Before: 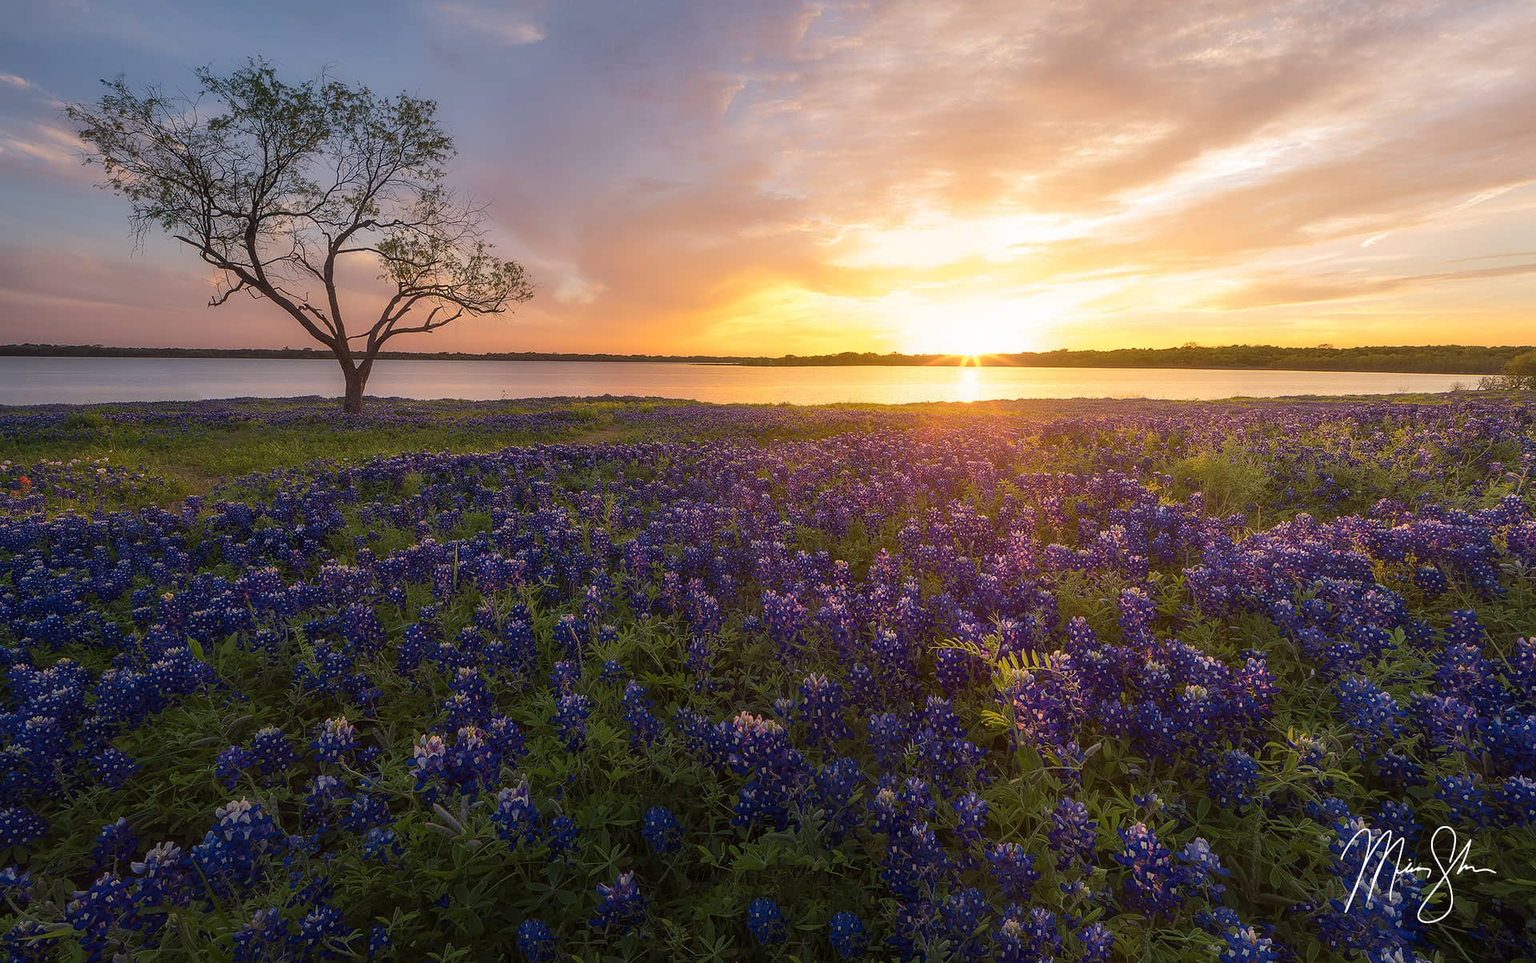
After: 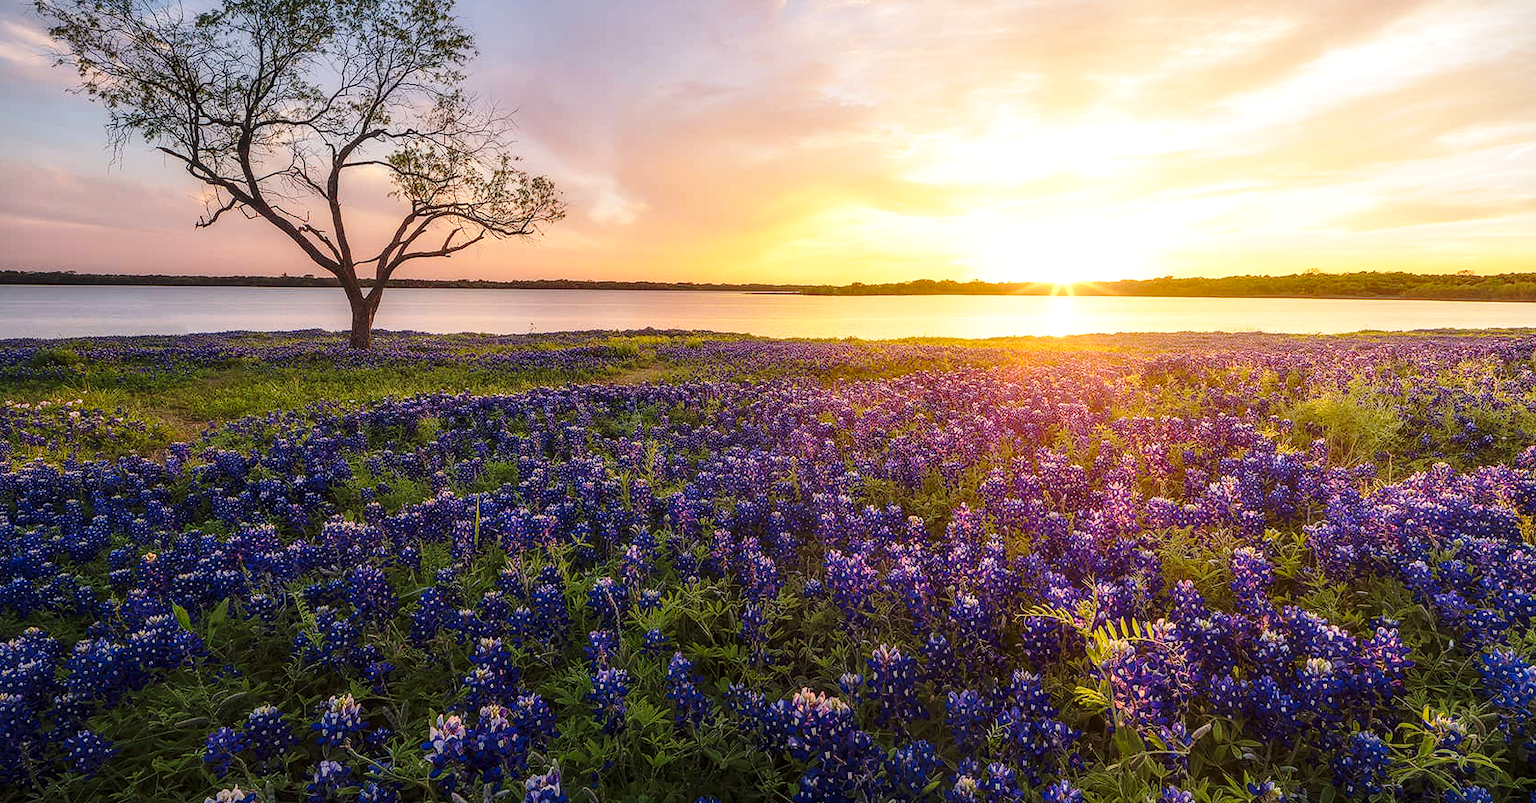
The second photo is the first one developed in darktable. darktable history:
vignetting: fall-off start 99.4%, brightness -0.396, saturation -0.301, unbound false
local contrast: on, module defaults
base curve: curves: ch0 [(0, 0) (0.036, 0.037) (0.121, 0.228) (0.46, 0.76) (0.859, 0.983) (1, 1)], preserve colors none
crop and rotate: left 2.385%, top 11.117%, right 9.633%, bottom 15.509%
